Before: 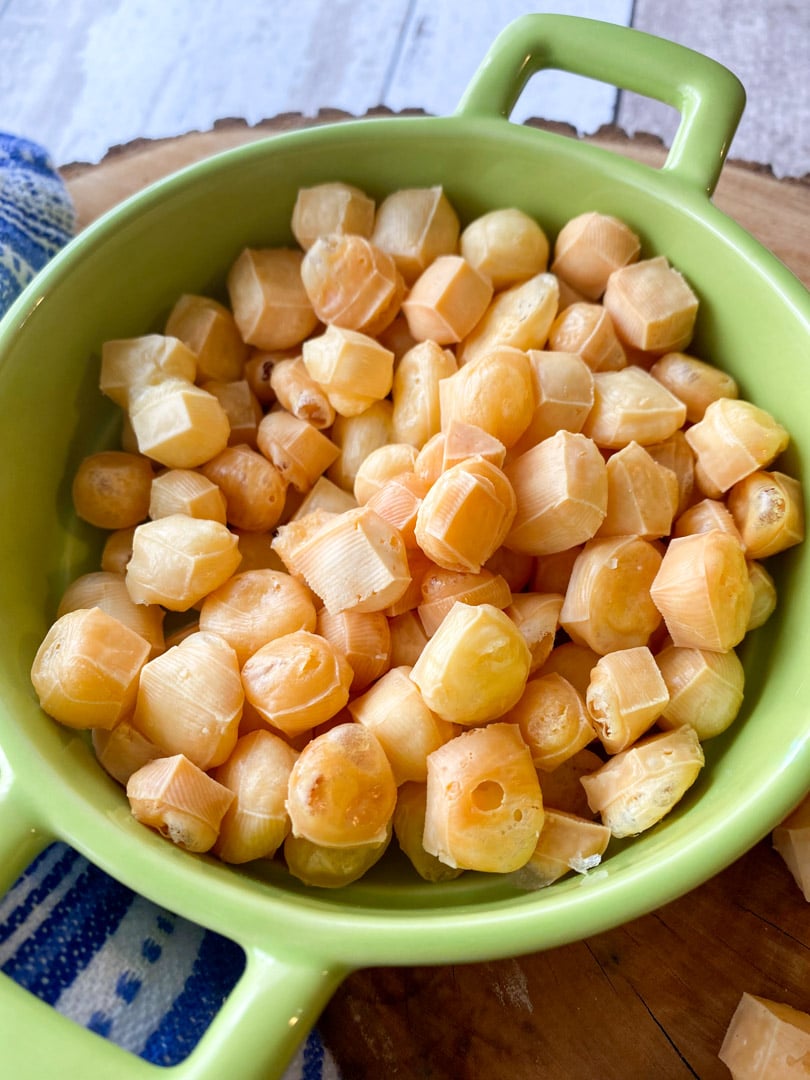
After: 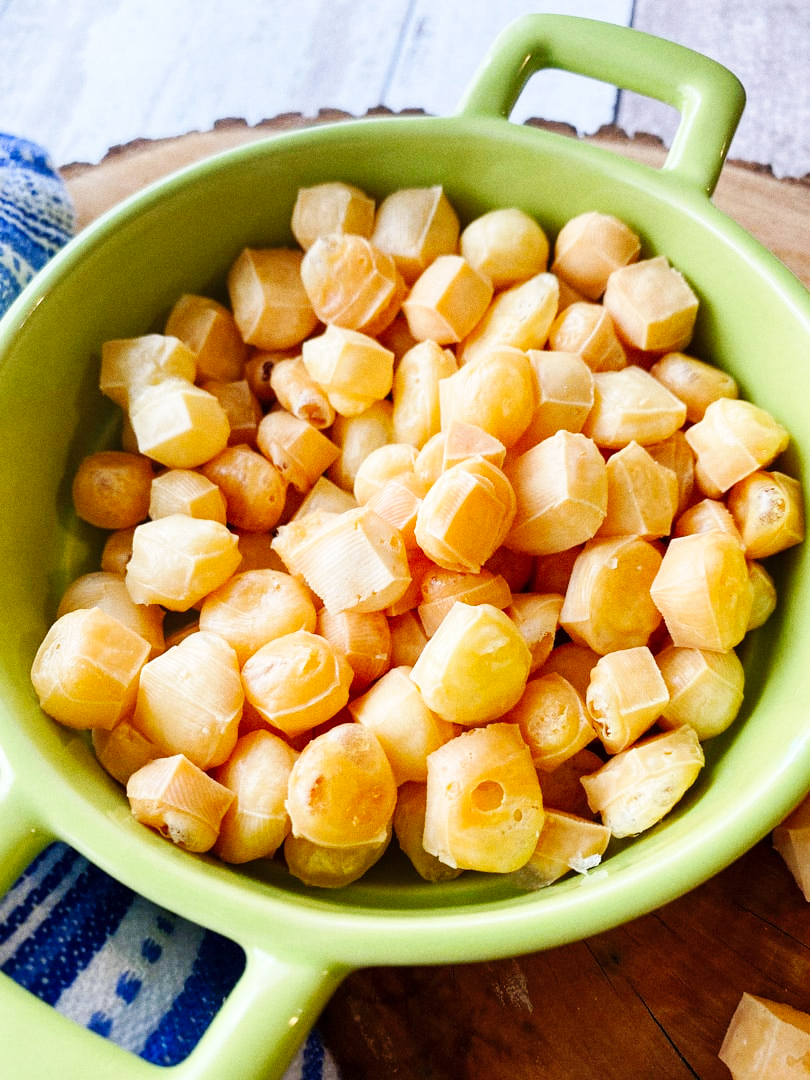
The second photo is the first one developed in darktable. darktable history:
grain: coarseness 0.09 ISO
base curve: curves: ch0 [(0, 0) (0.032, 0.025) (0.121, 0.166) (0.206, 0.329) (0.605, 0.79) (1, 1)], preserve colors none
